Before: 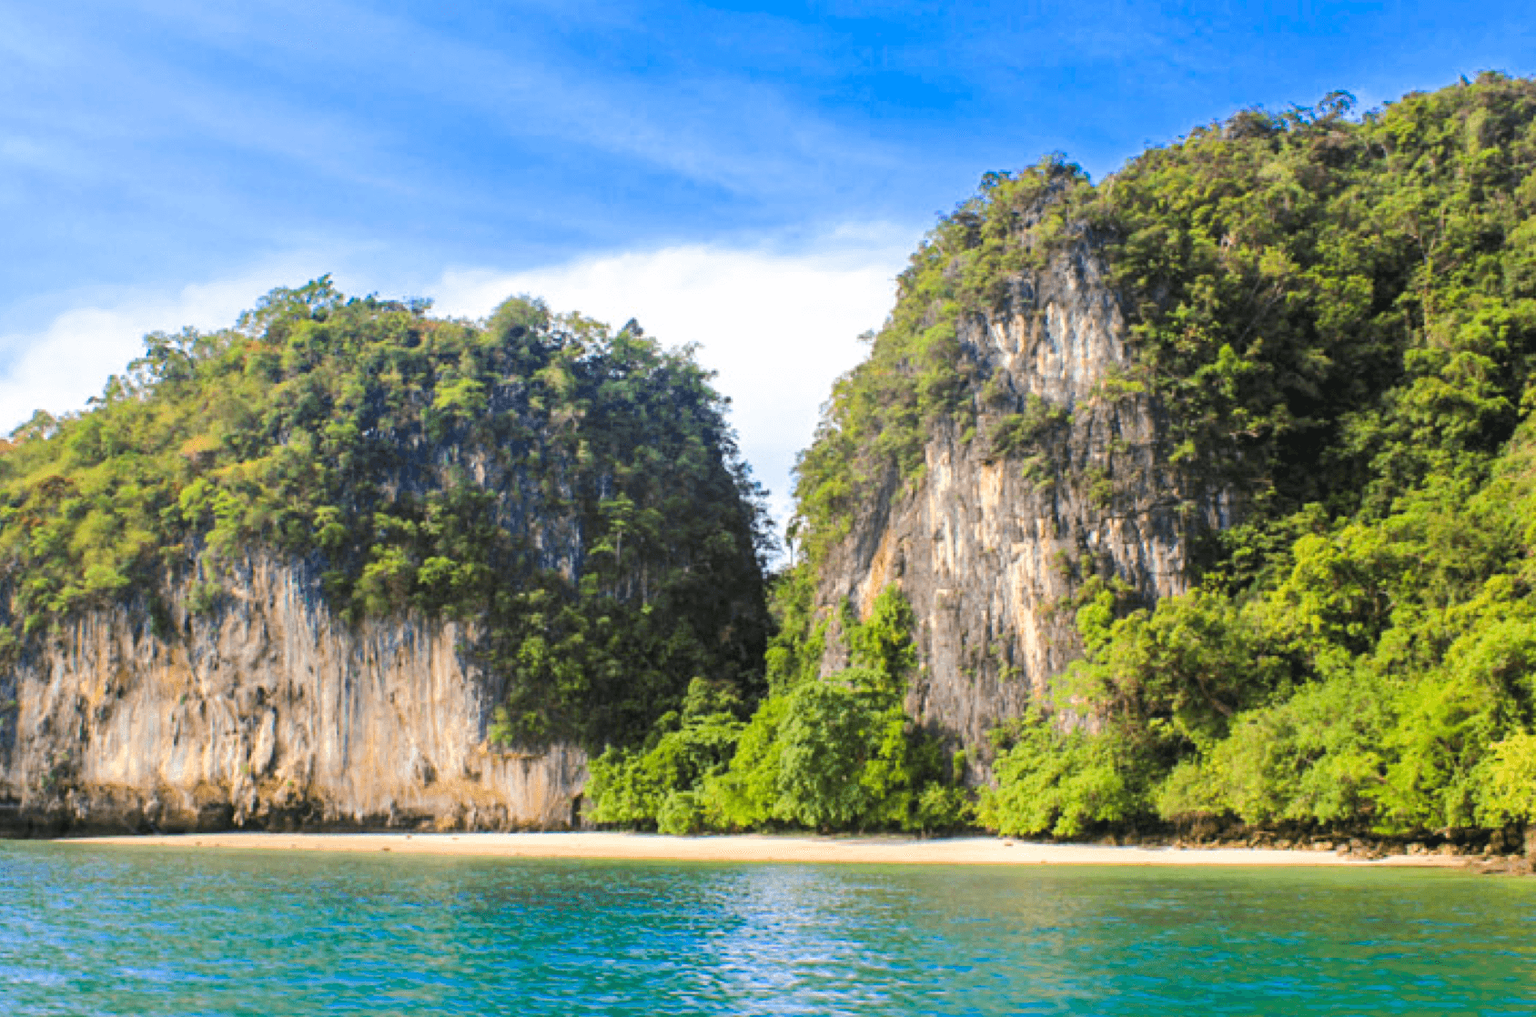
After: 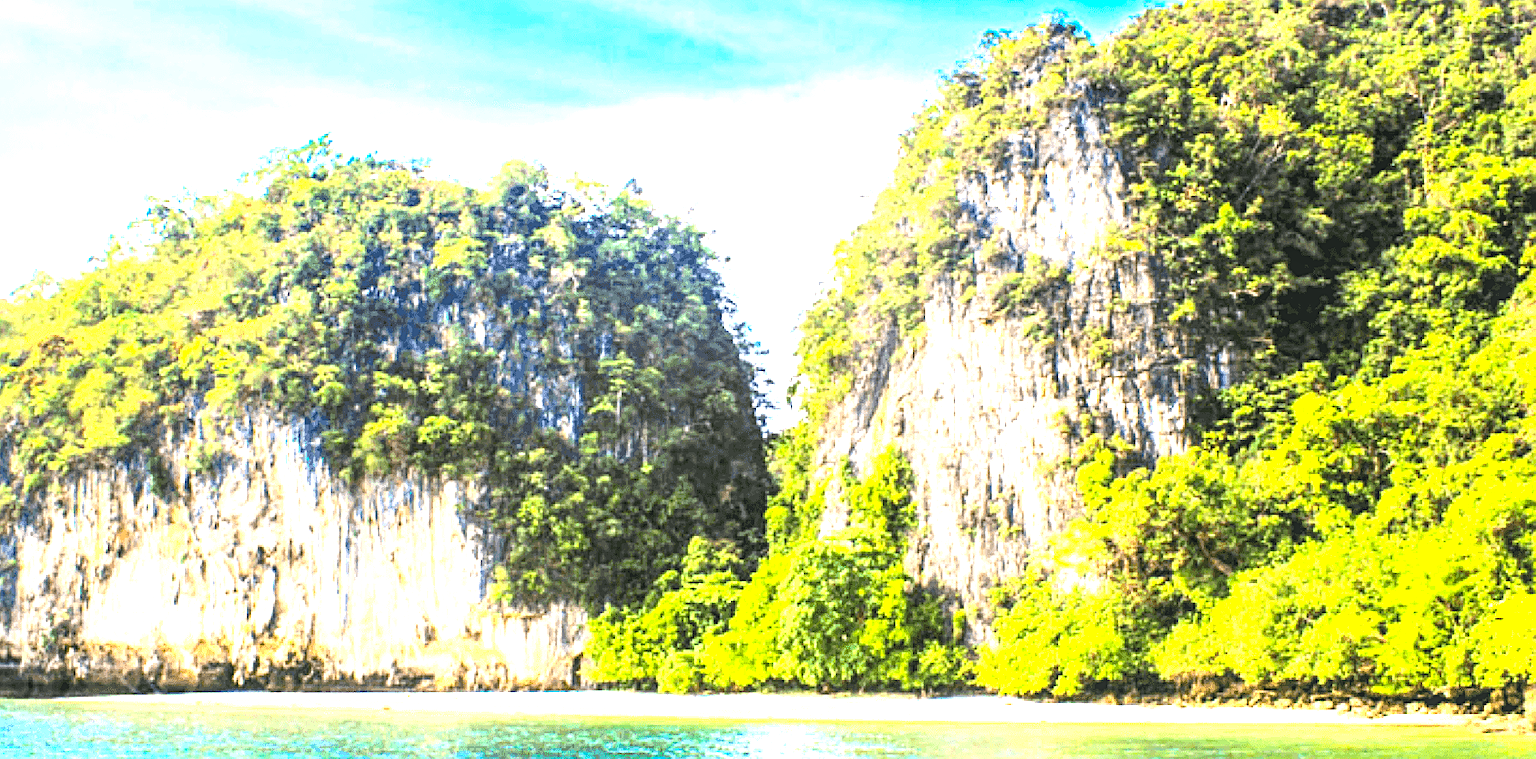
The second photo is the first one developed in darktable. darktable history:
crop: top 13.922%, bottom 11.384%
sharpen: on, module defaults
exposure: black level correction 0.001, exposure 1.732 EV, compensate highlight preservation false
color correction: highlights b* 0.049
local contrast: on, module defaults
contrast brightness saturation: contrast 0.126, brightness -0.051, saturation 0.162
color balance rgb: perceptual saturation grading › global saturation 0.19%
